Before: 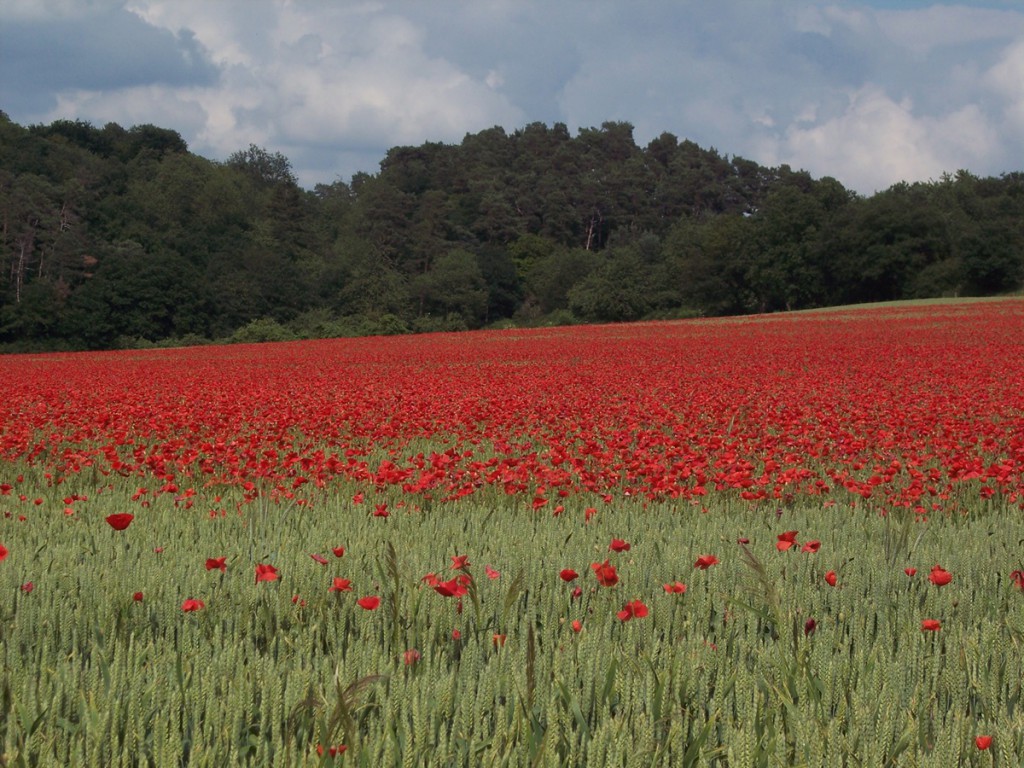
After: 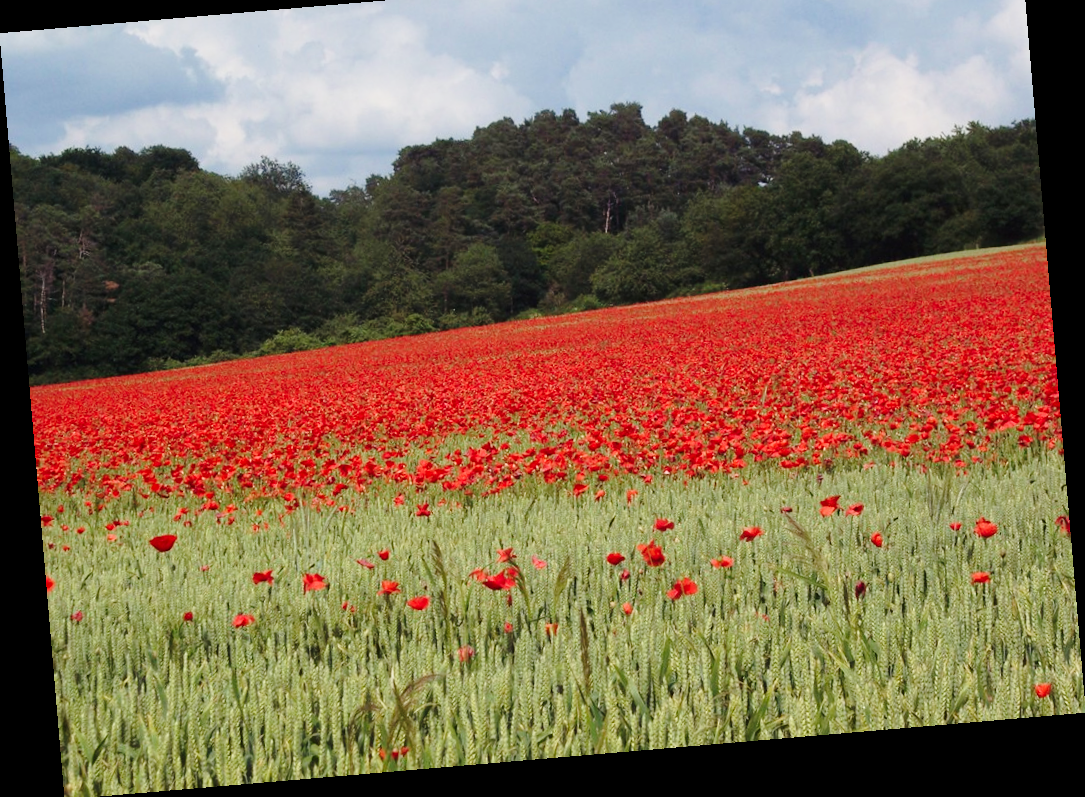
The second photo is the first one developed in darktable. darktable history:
base curve: curves: ch0 [(0, 0) (0.028, 0.03) (0.121, 0.232) (0.46, 0.748) (0.859, 0.968) (1, 1)], preserve colors none
crop and rotate: top 6.25%
rotate and perspective: rotation -4.86°, automatic cropping off
